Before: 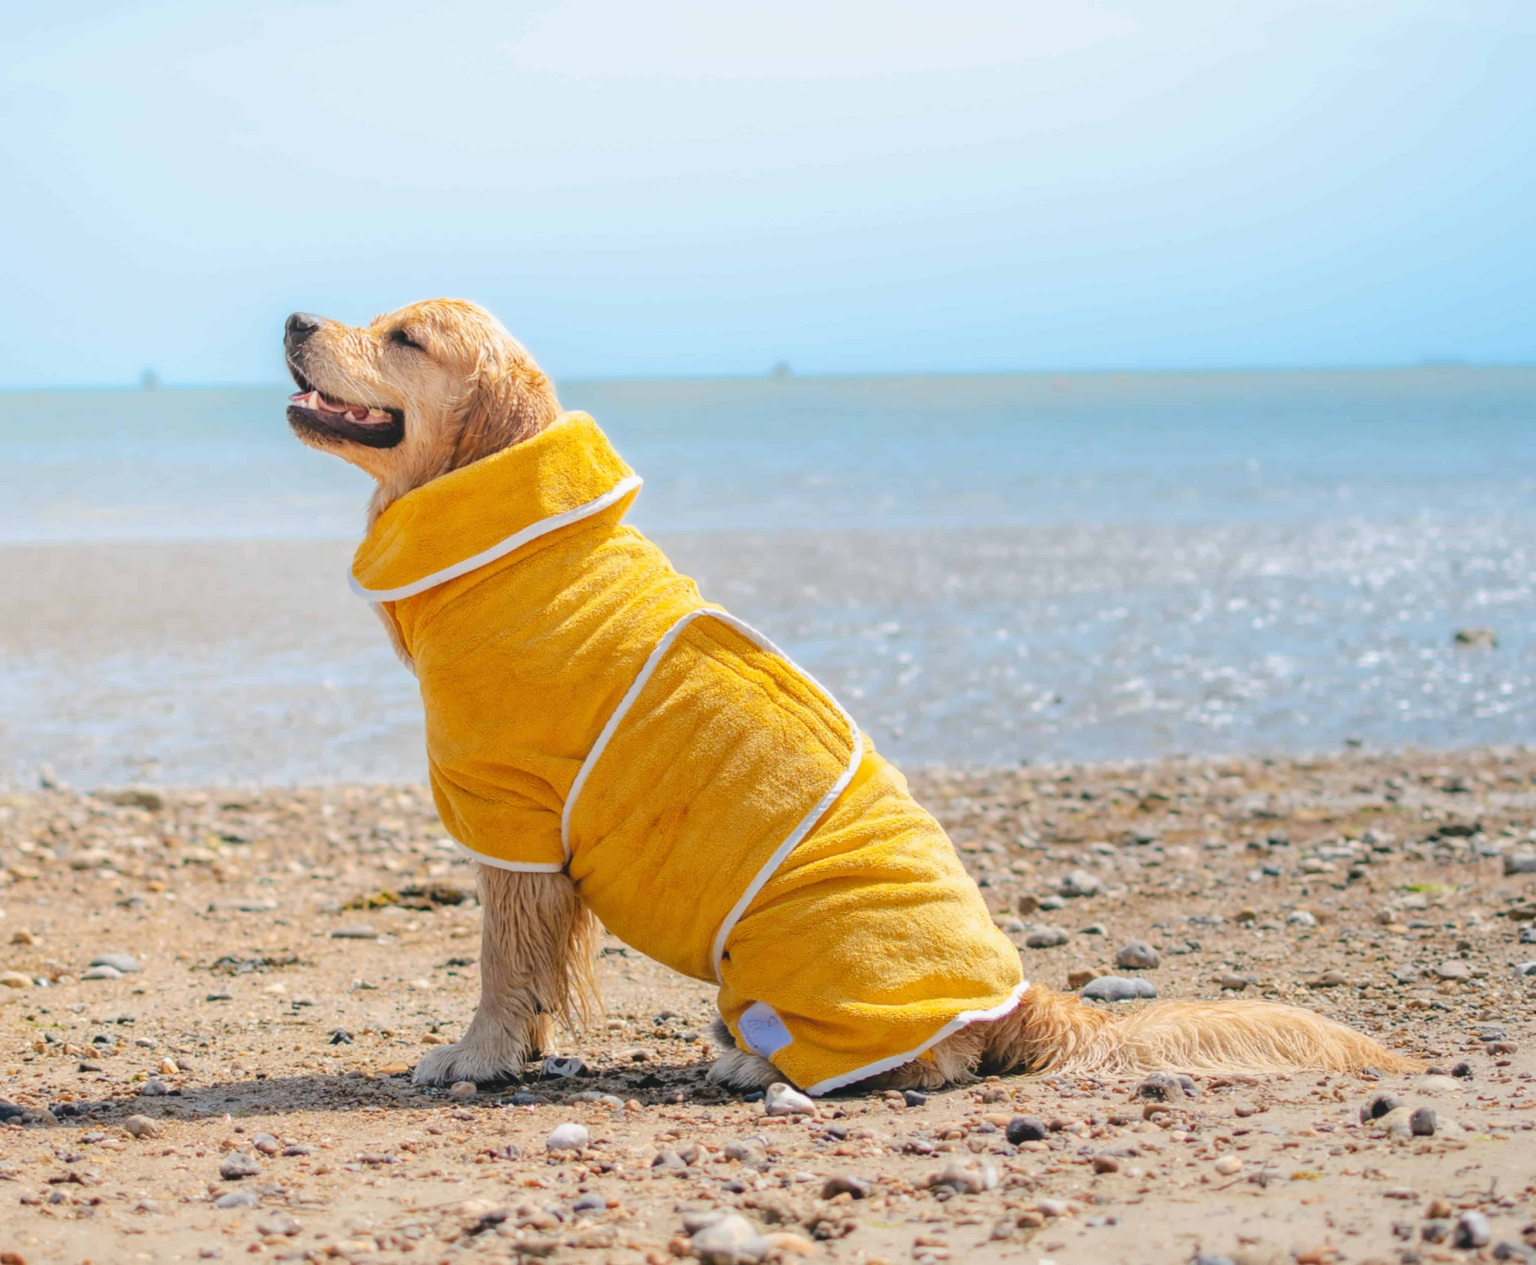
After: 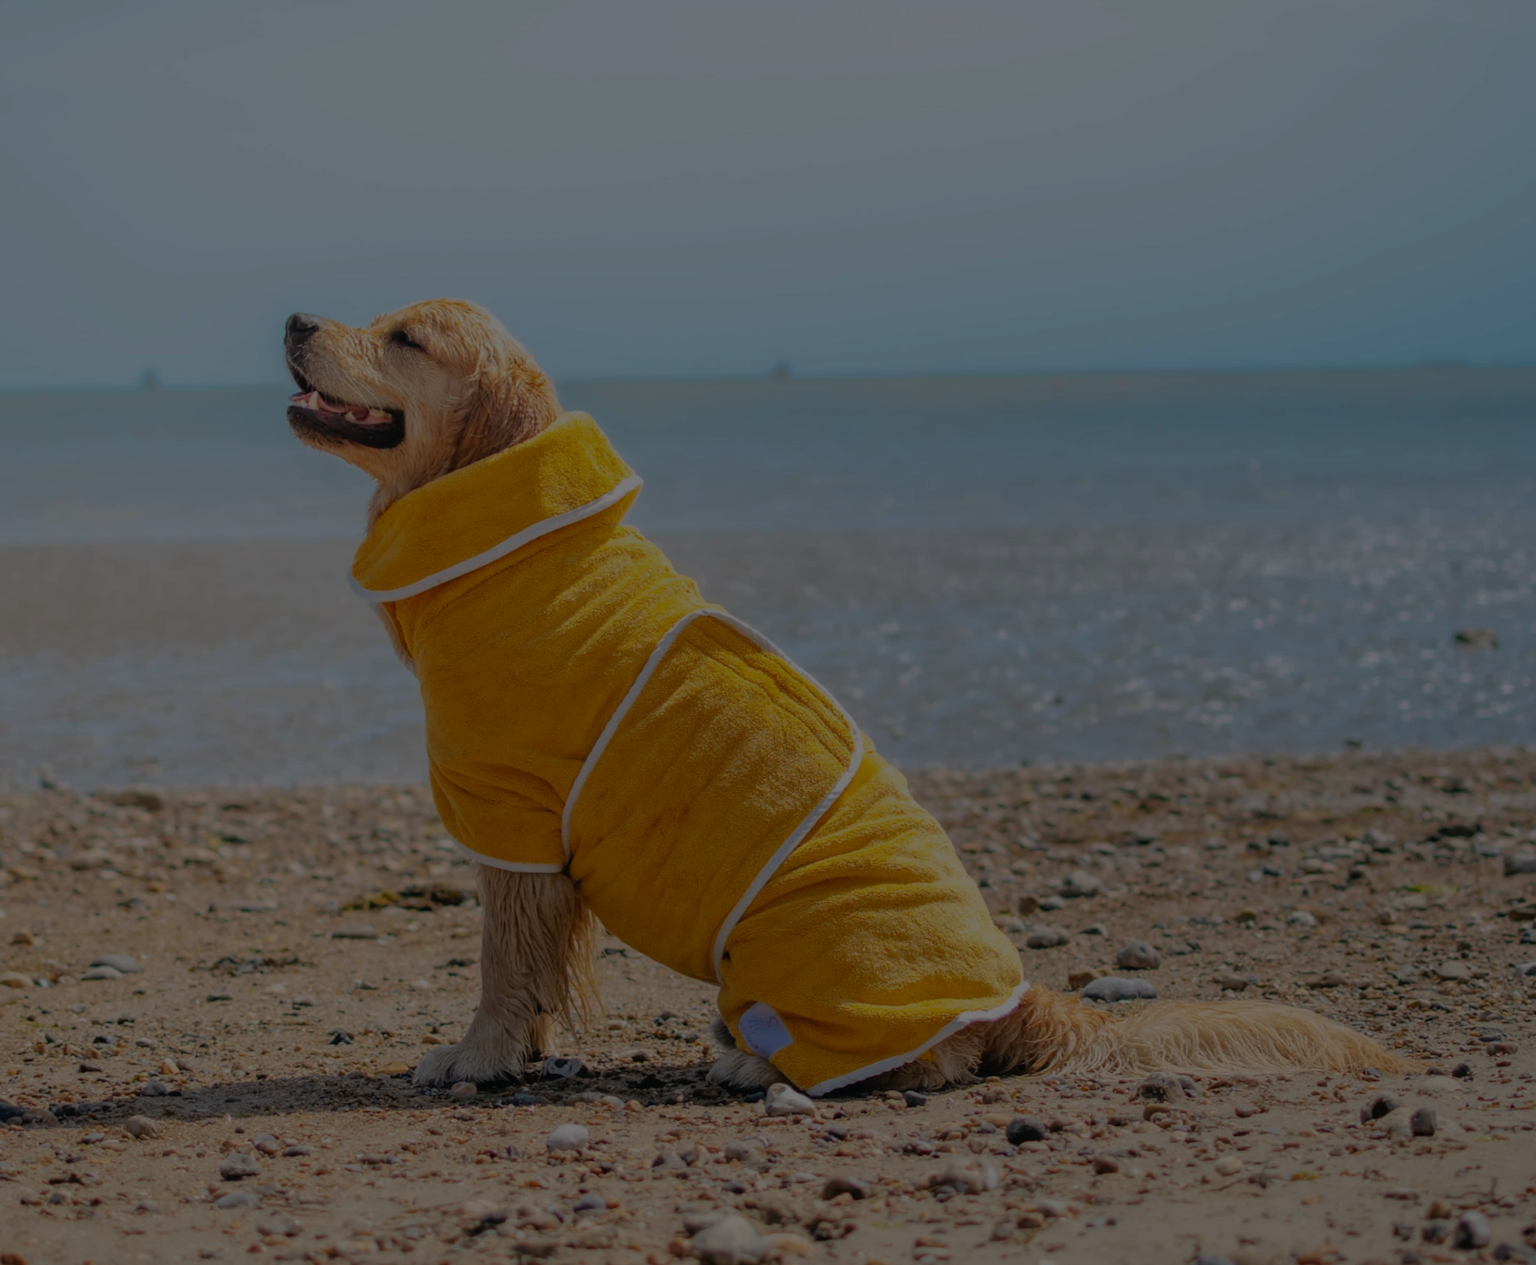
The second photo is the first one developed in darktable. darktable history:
exposure: exposure -2.361 EV, compensate exposure bias true, compensate highlight preservation false
